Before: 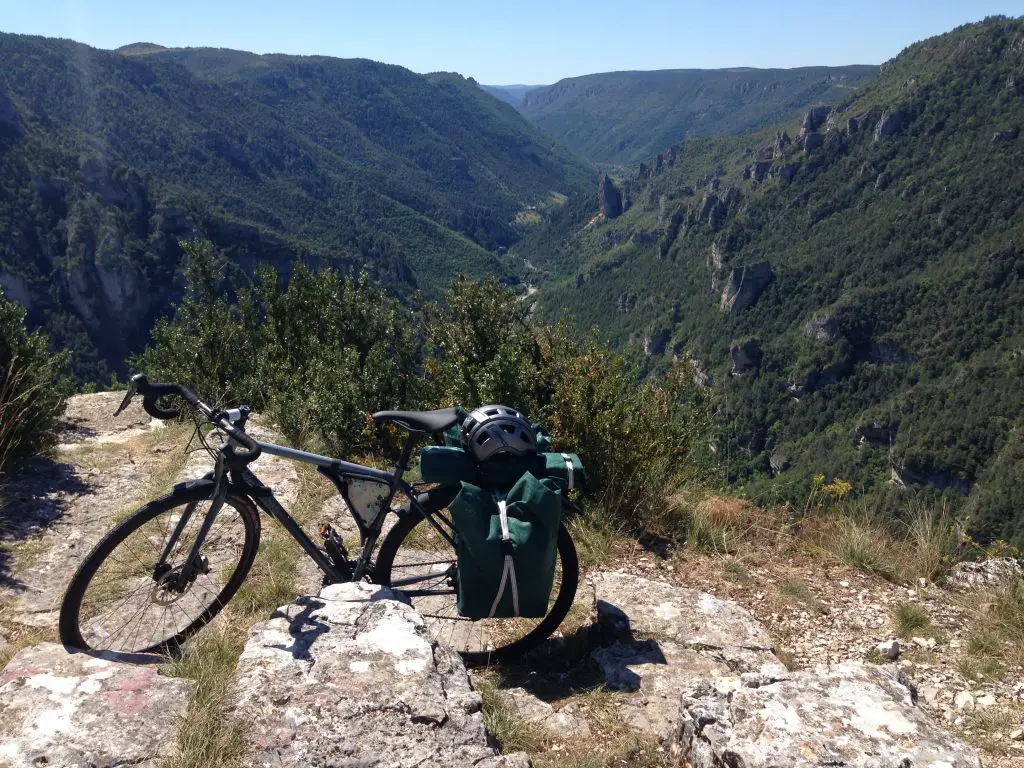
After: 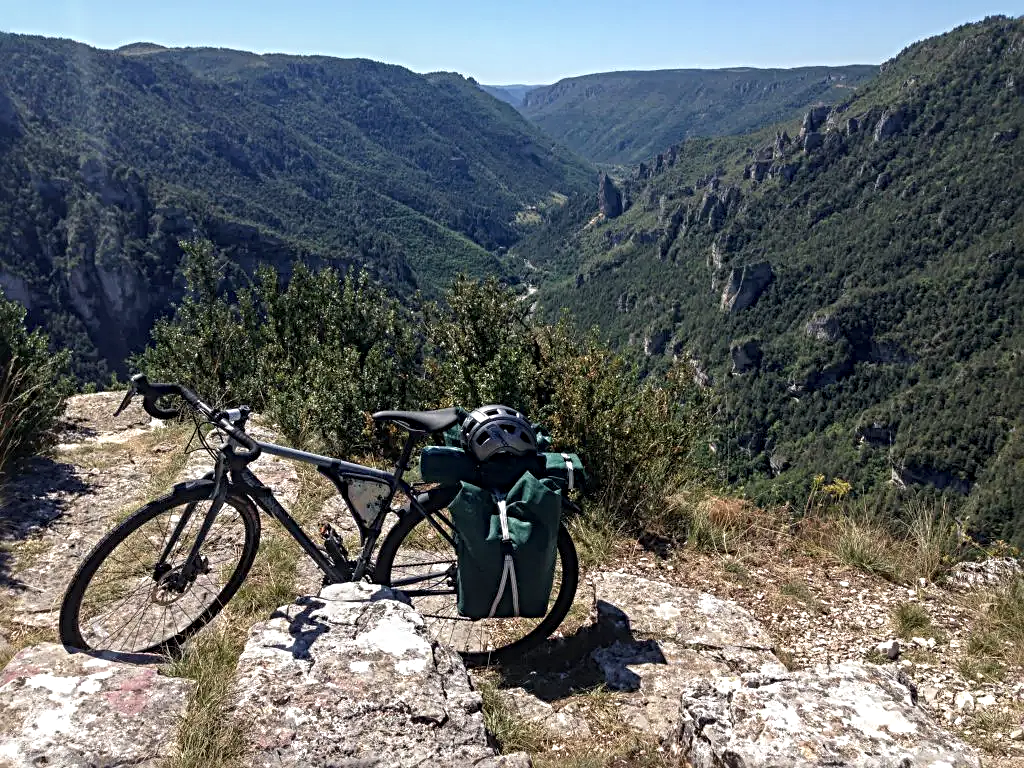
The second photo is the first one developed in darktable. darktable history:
sharpen: radius 3.989
local contrast: detail 130%
